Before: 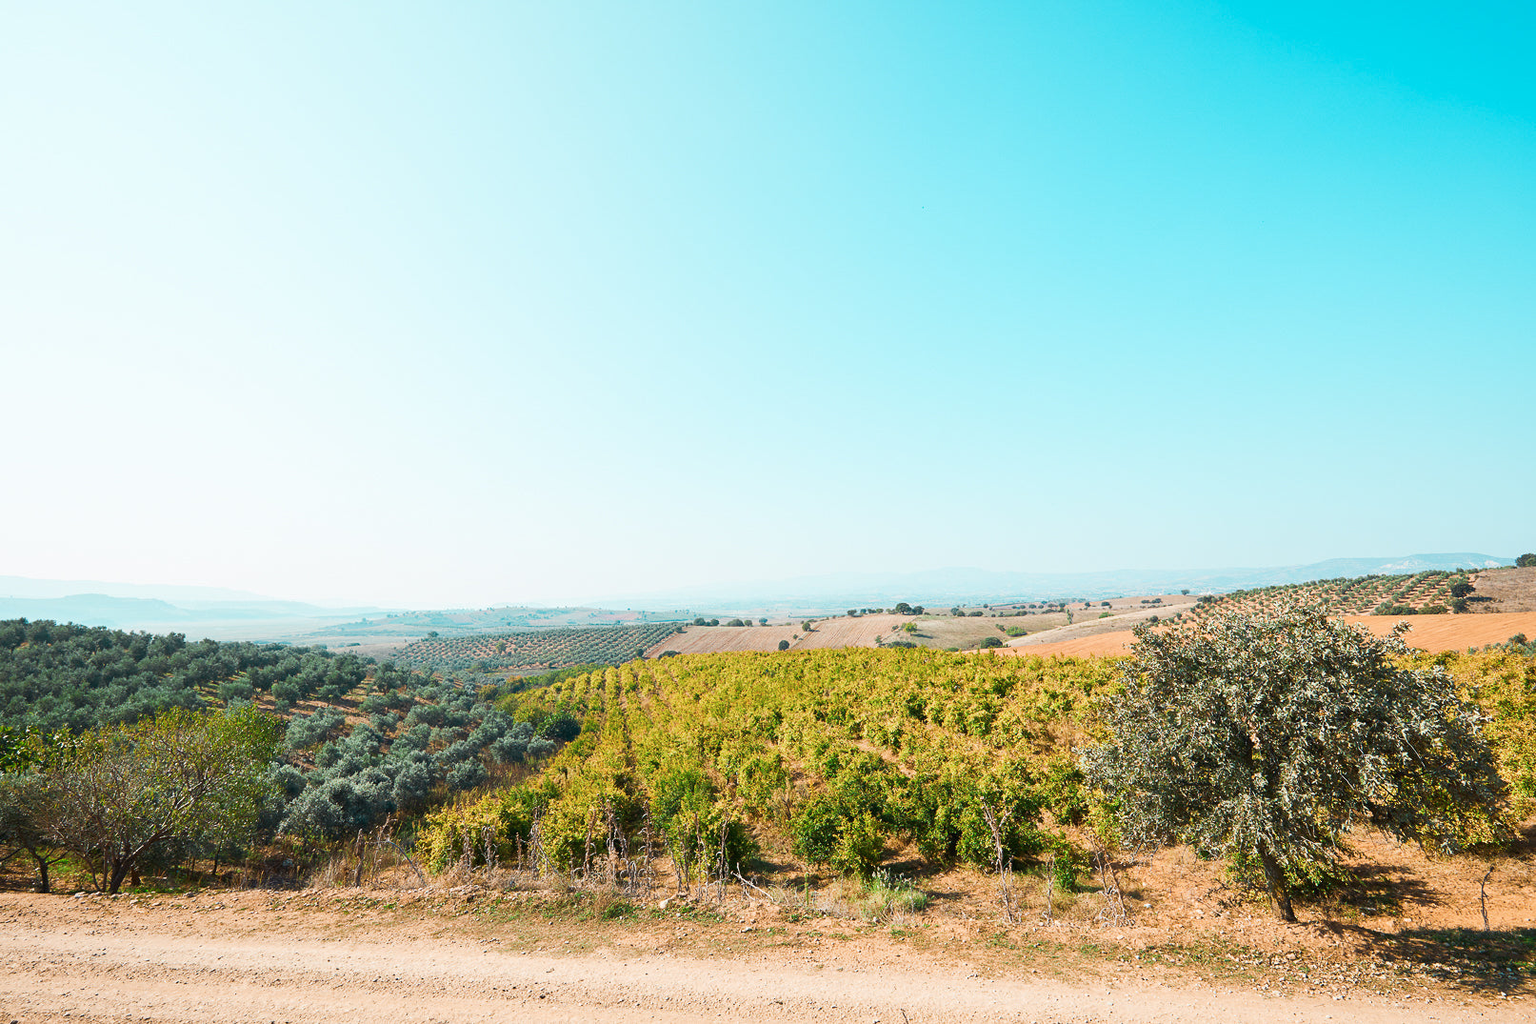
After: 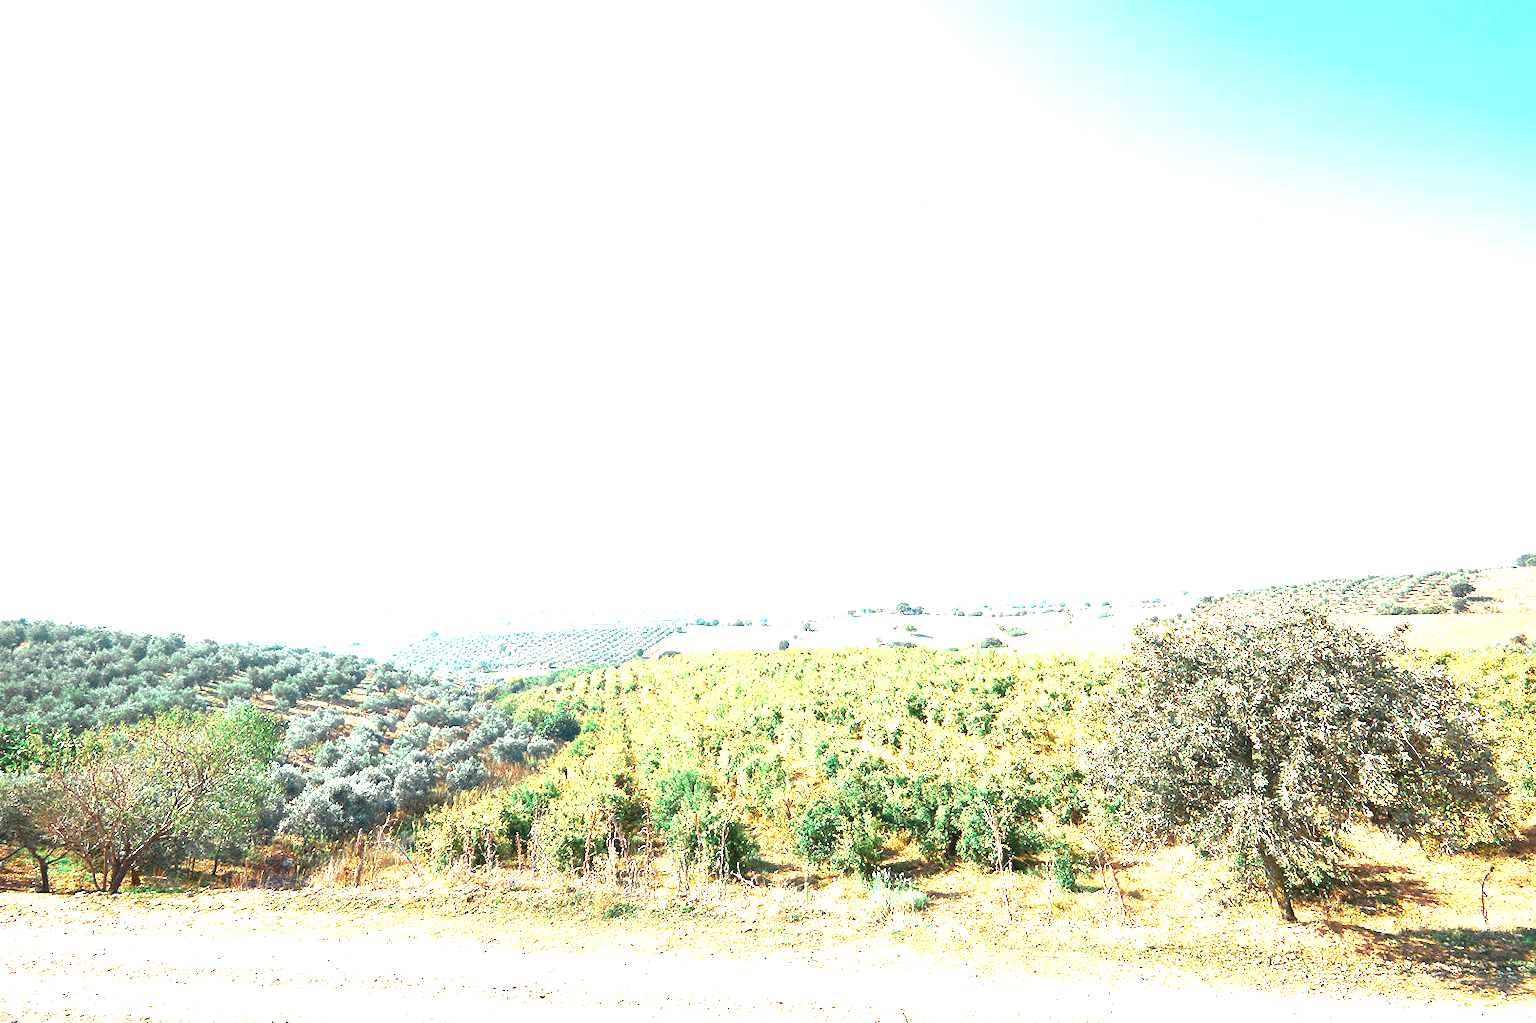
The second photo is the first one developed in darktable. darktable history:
color zones: curves: ch0 [(0, 0.466) (0.128, 0.466) (0.25, 0.5) (0.375, 0.456) (0.5, 0.5) (0.625, 0.5) (0.737, 0.652) (0.875, 0.5)]; ch1 [(0, 0.603) (0.125, 0.618) (0.261, 0.348) (0.372, 0.353) (0.497, 0.363) (0.611, 0.45) (0.731, 0.427) (0.875, 0.518) (0.998, 0.652)]; ch2 [(0, 0.559) (0.125, 0.451) (0.253, 0.564) (0.37, 0.578) (0.5, 0.466) (0.625, 0.471) (0.731, 0.471) (0.88, 0.485)]
exposure: exposure 2.25 EV, compensate highlight preservation false
